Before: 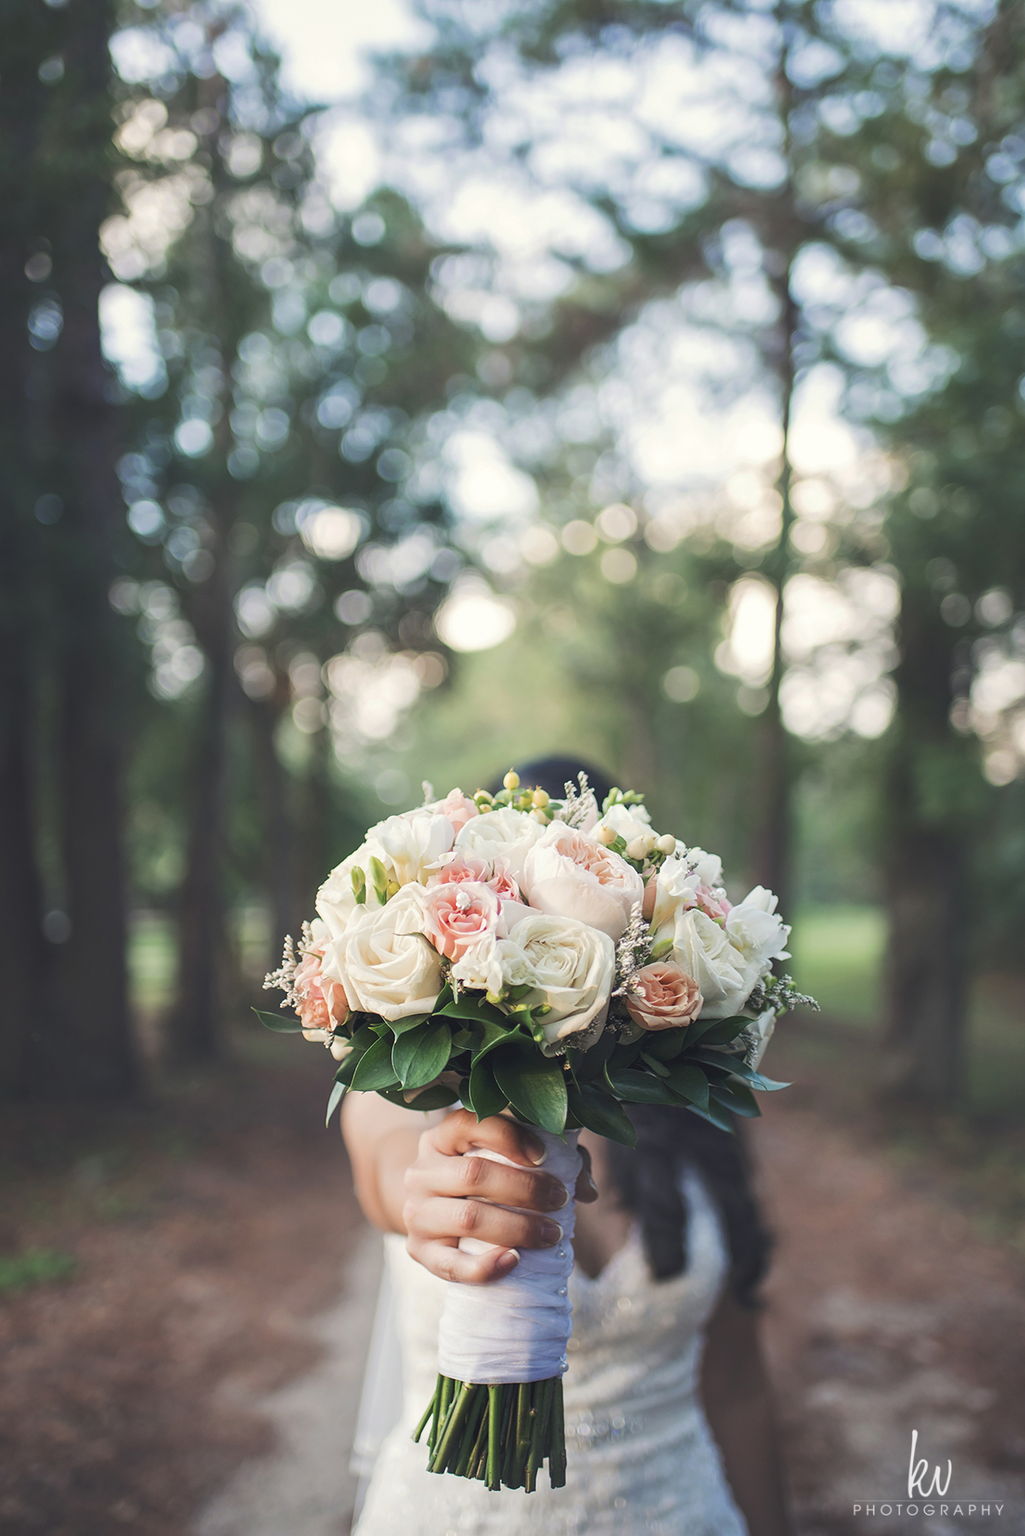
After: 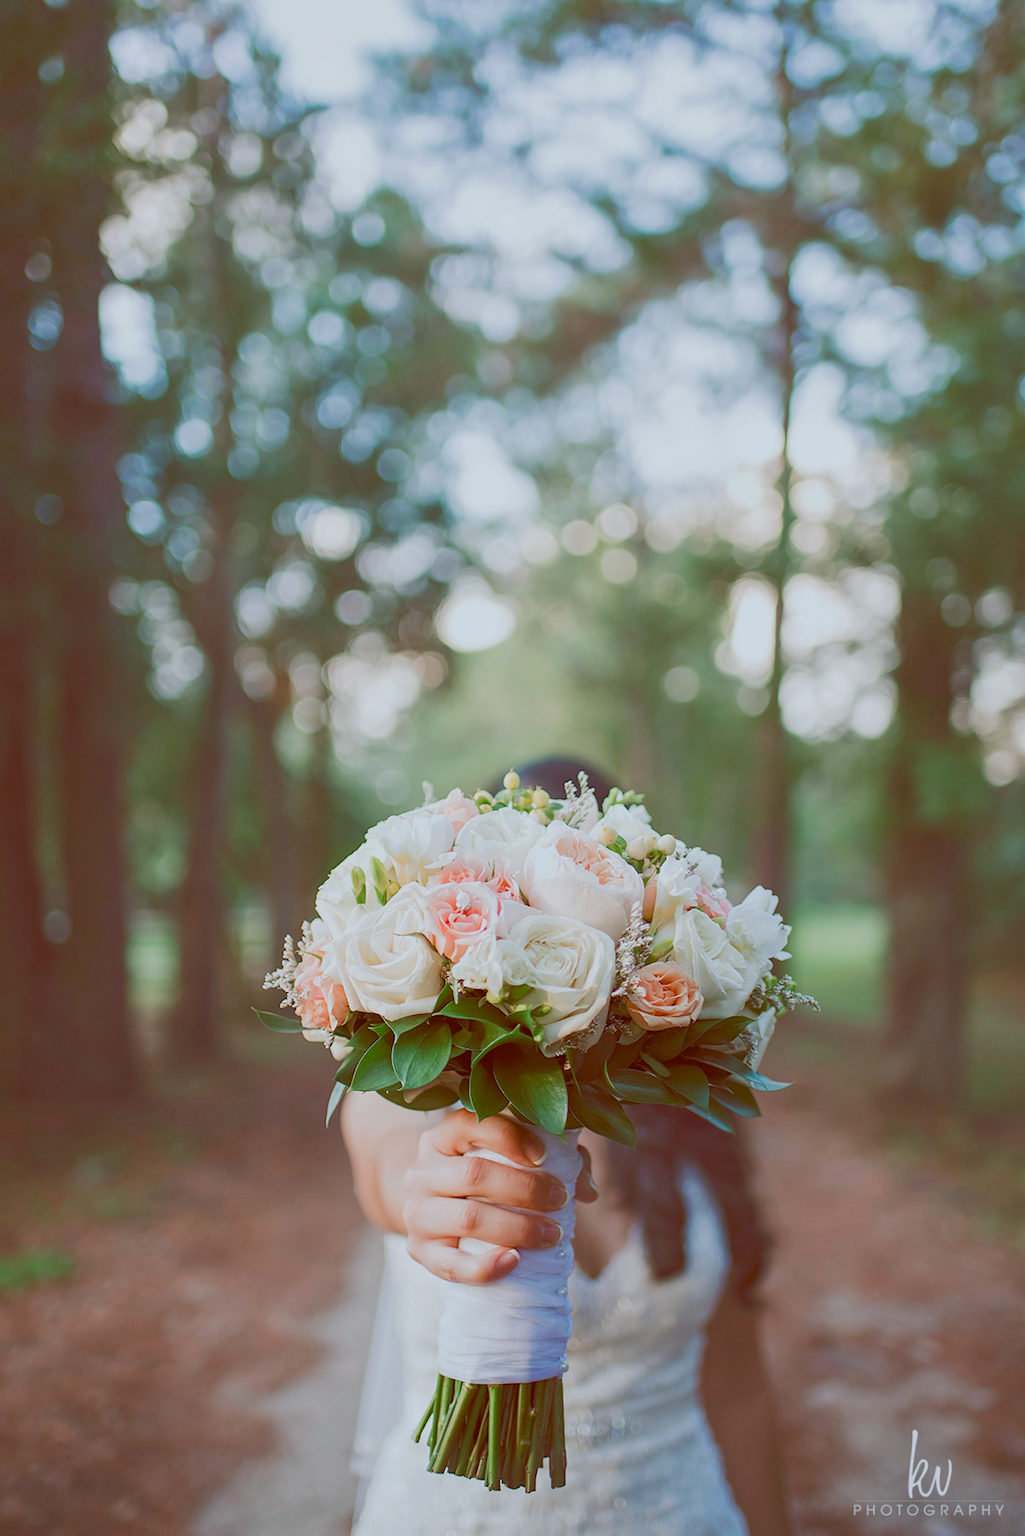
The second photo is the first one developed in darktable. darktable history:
color balance rgb: shadows lift › chroma 1%, shadows lift › hue 113°, highlights gain › chroma 0.2%, highlights gain › hue 333°, perceptual saturation grading › global saturation 20%, perceptual saturation grading › highlights -50%, perceptual saturation grading › shadows 25%, contrast -20%
color balance: lift [1, 1.011, 0.999, 0.989], gamma [1.109, 1.045, 1.039, 0.955], gain [0.917, 0.936, 0.952, 1.064], contrast 2.32%, contrast fulcrum 19%, output saturation 101%
color calibration: illuminant Planckian (black body), adaptation linear Bradford (ICC v4), x 0.364, y 0.367, temperature 4417.56 K, saturation algorithm version 1 (2020)
